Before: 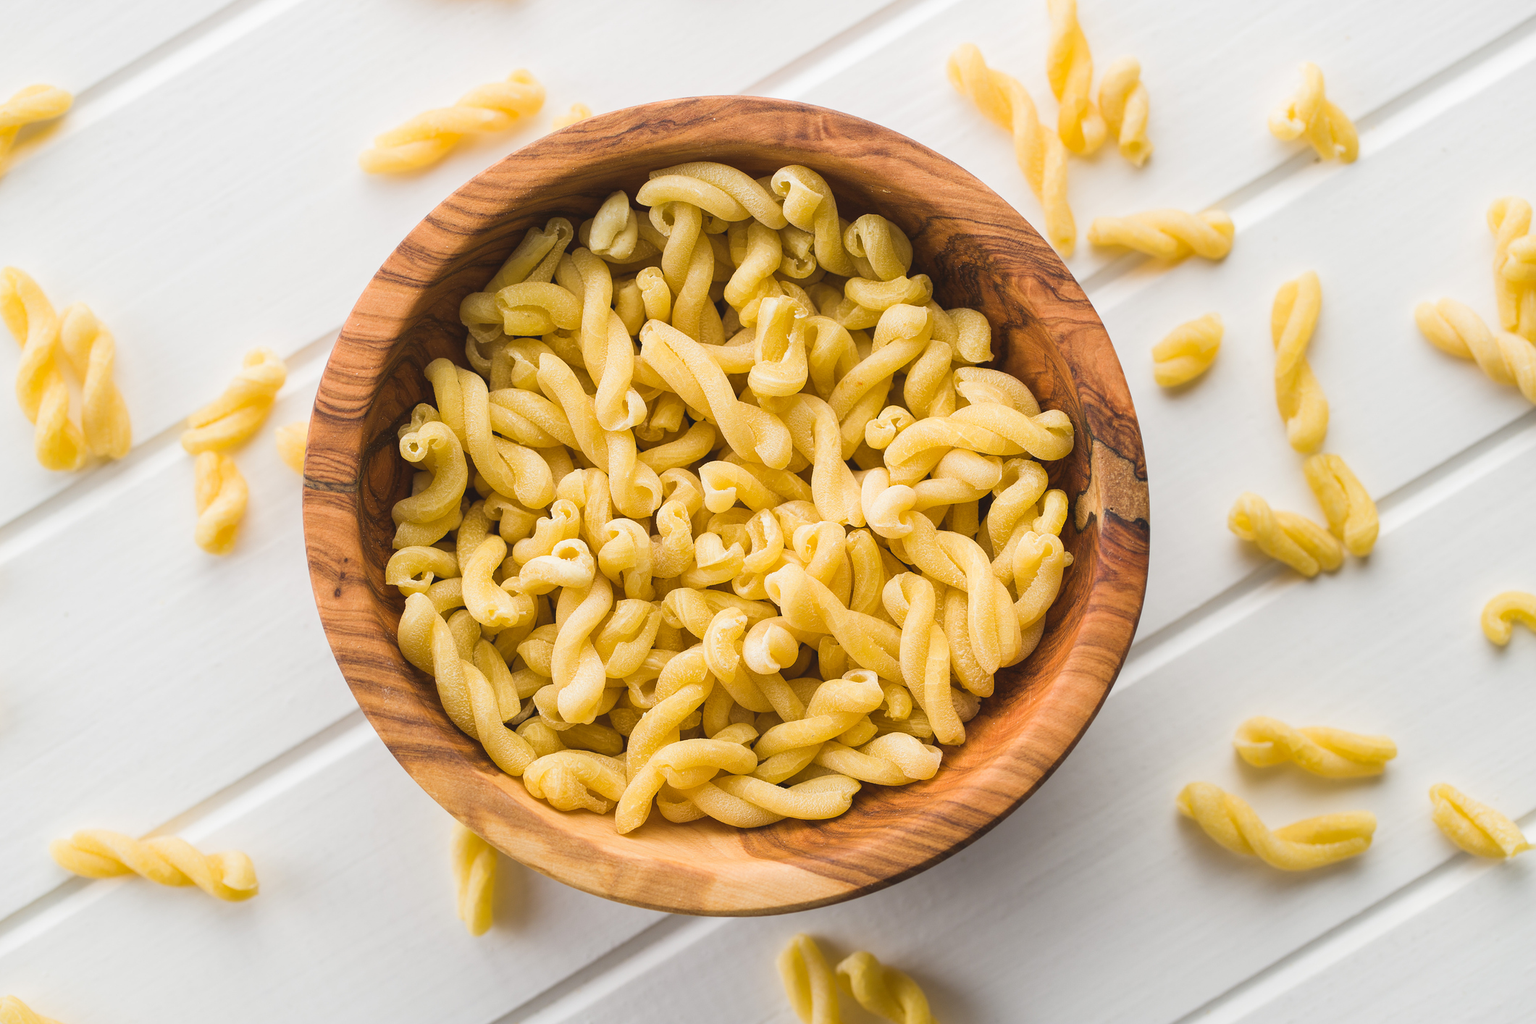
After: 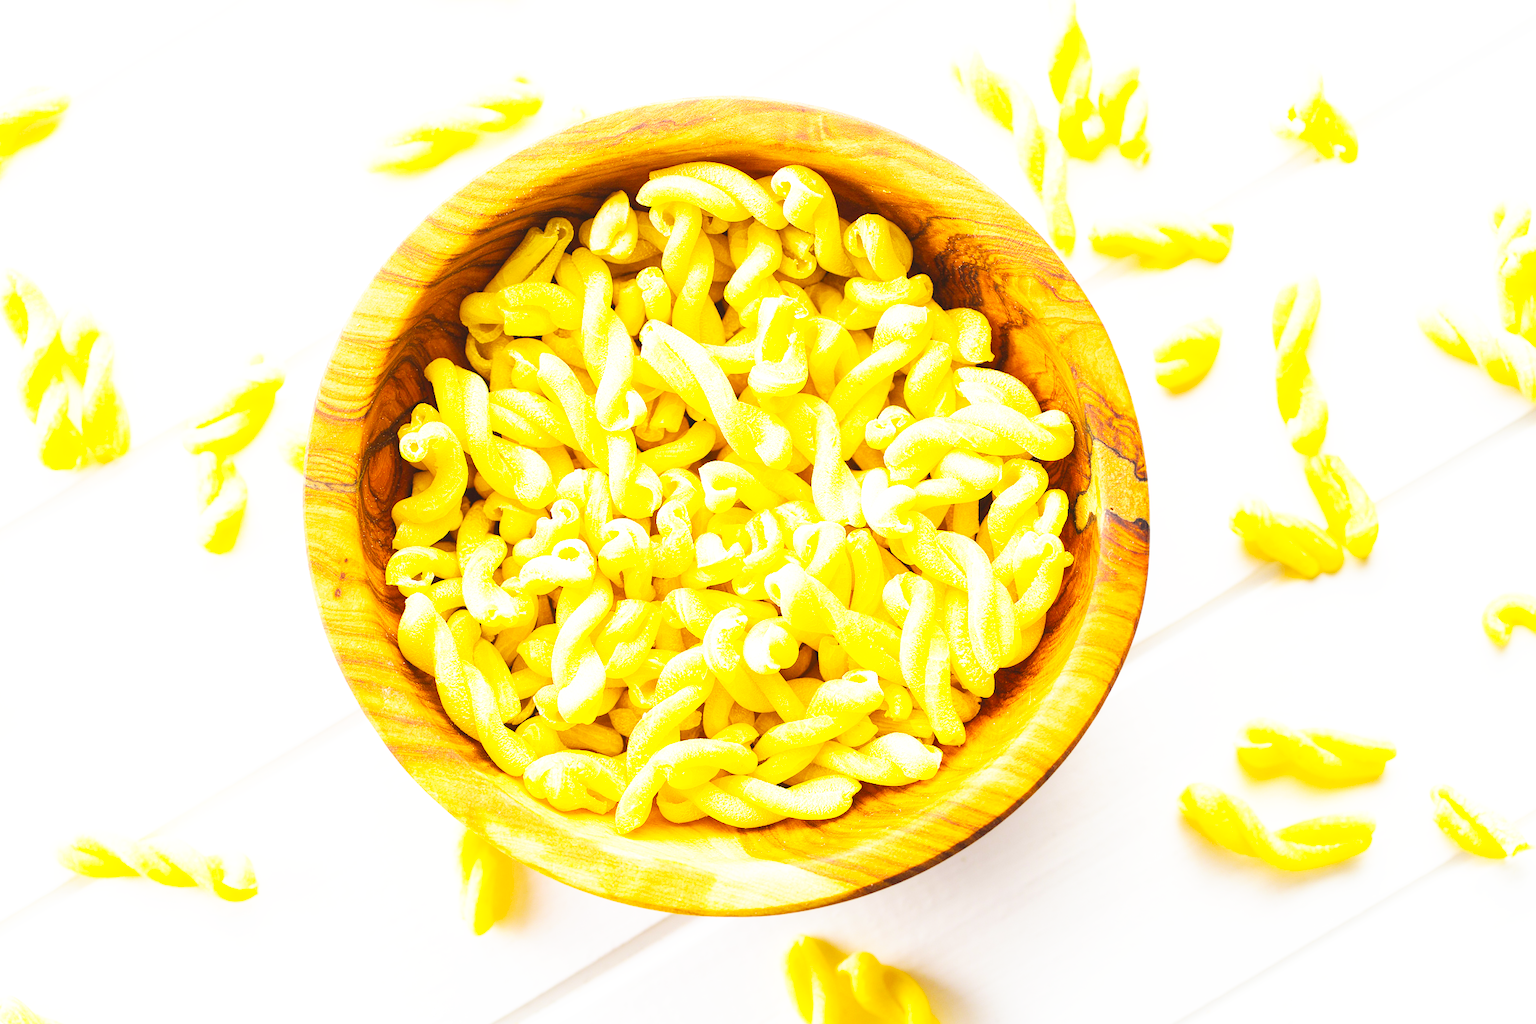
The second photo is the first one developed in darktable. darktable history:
exposure: exposure 0.496 EV, compensate highlight preservation false
base curve: curves: ch0 [(0, 0) (0.007, 0.004) (0.027, 0.03) (0.046, 0.07) (0.207, 0.54) (0.442, 0.872) (0.673, 0.972) (1, 1)], preserve colors none
color balance rgb: perceptual saturation grading › global saturation 25%, perceptual brilliance grading › mid-tones 10%, perceptual brilliance grading › shadows 15%, global vibrance 20%
